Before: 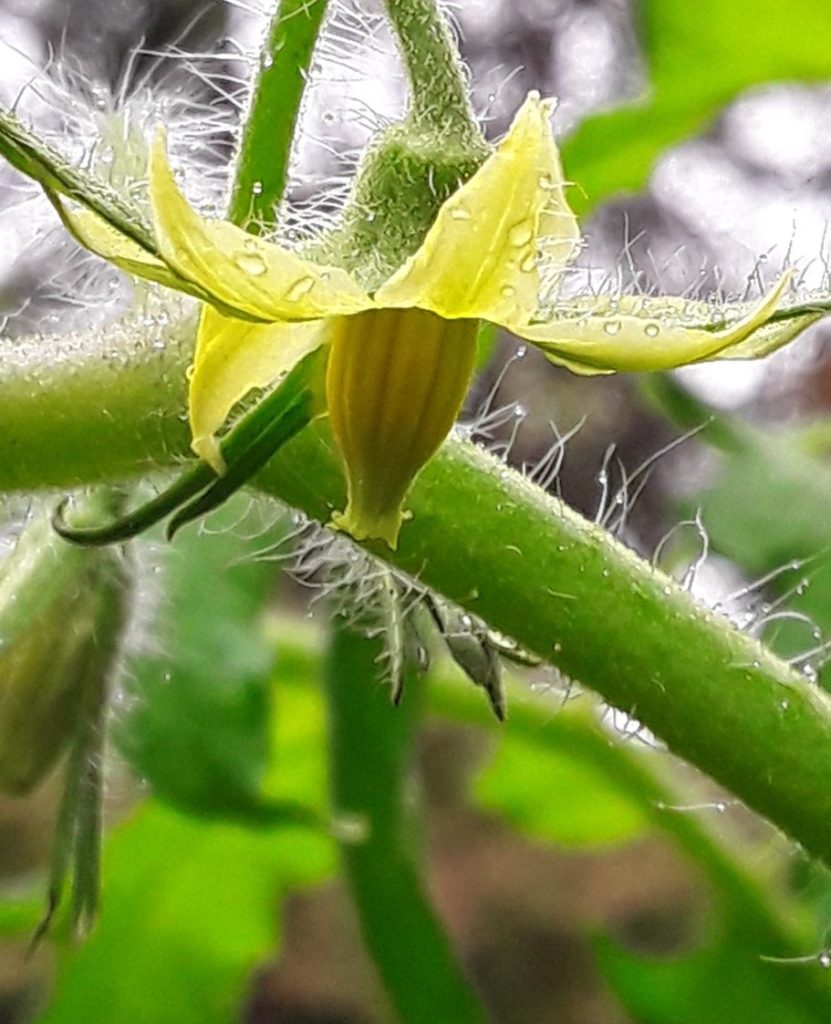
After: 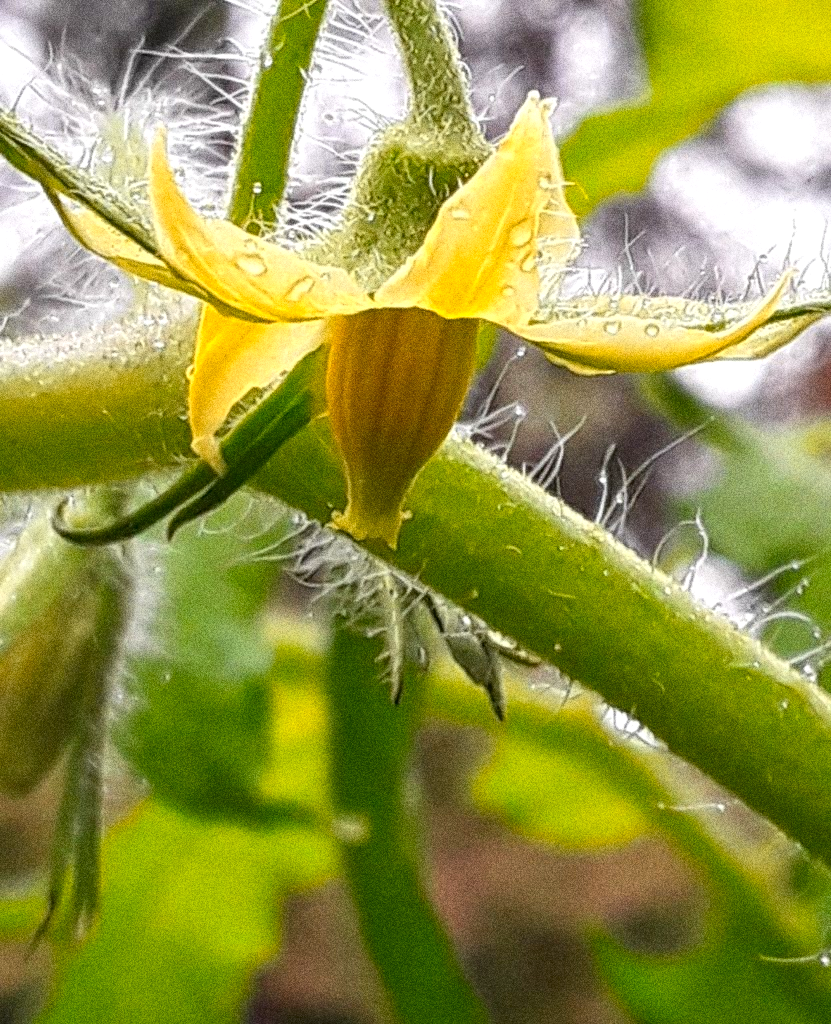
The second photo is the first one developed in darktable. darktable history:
color zones: curves: ch1 [(0.239, 0.552) (0.75, 0.5)]; ch2 [(0.25, 0.462) (0.749, 0.457)], mix 25.94%
tone equalizer: on, module defaults
grain: coarseness 14.49 ISO, strength 48.04%, mid-tones bias 35%
exposure: black level correction 0.002, exposure 0.15 EV, compensate highlight preservation false
